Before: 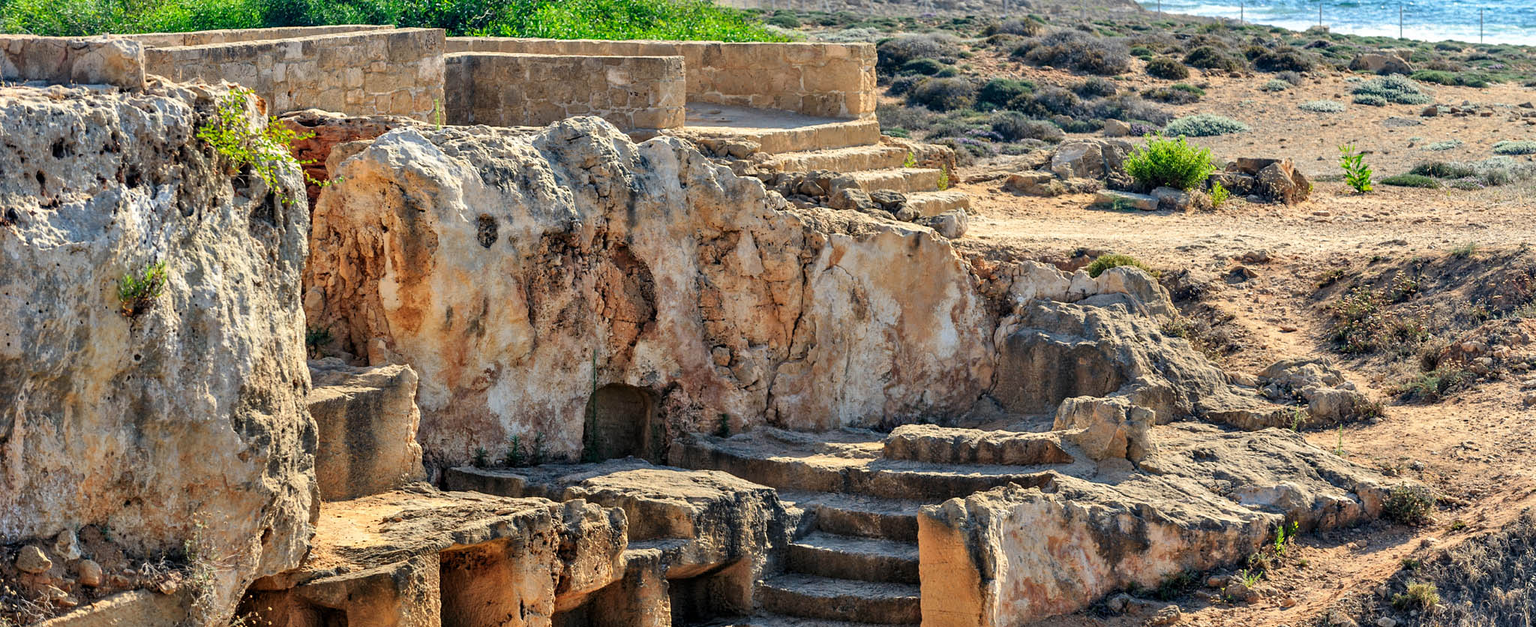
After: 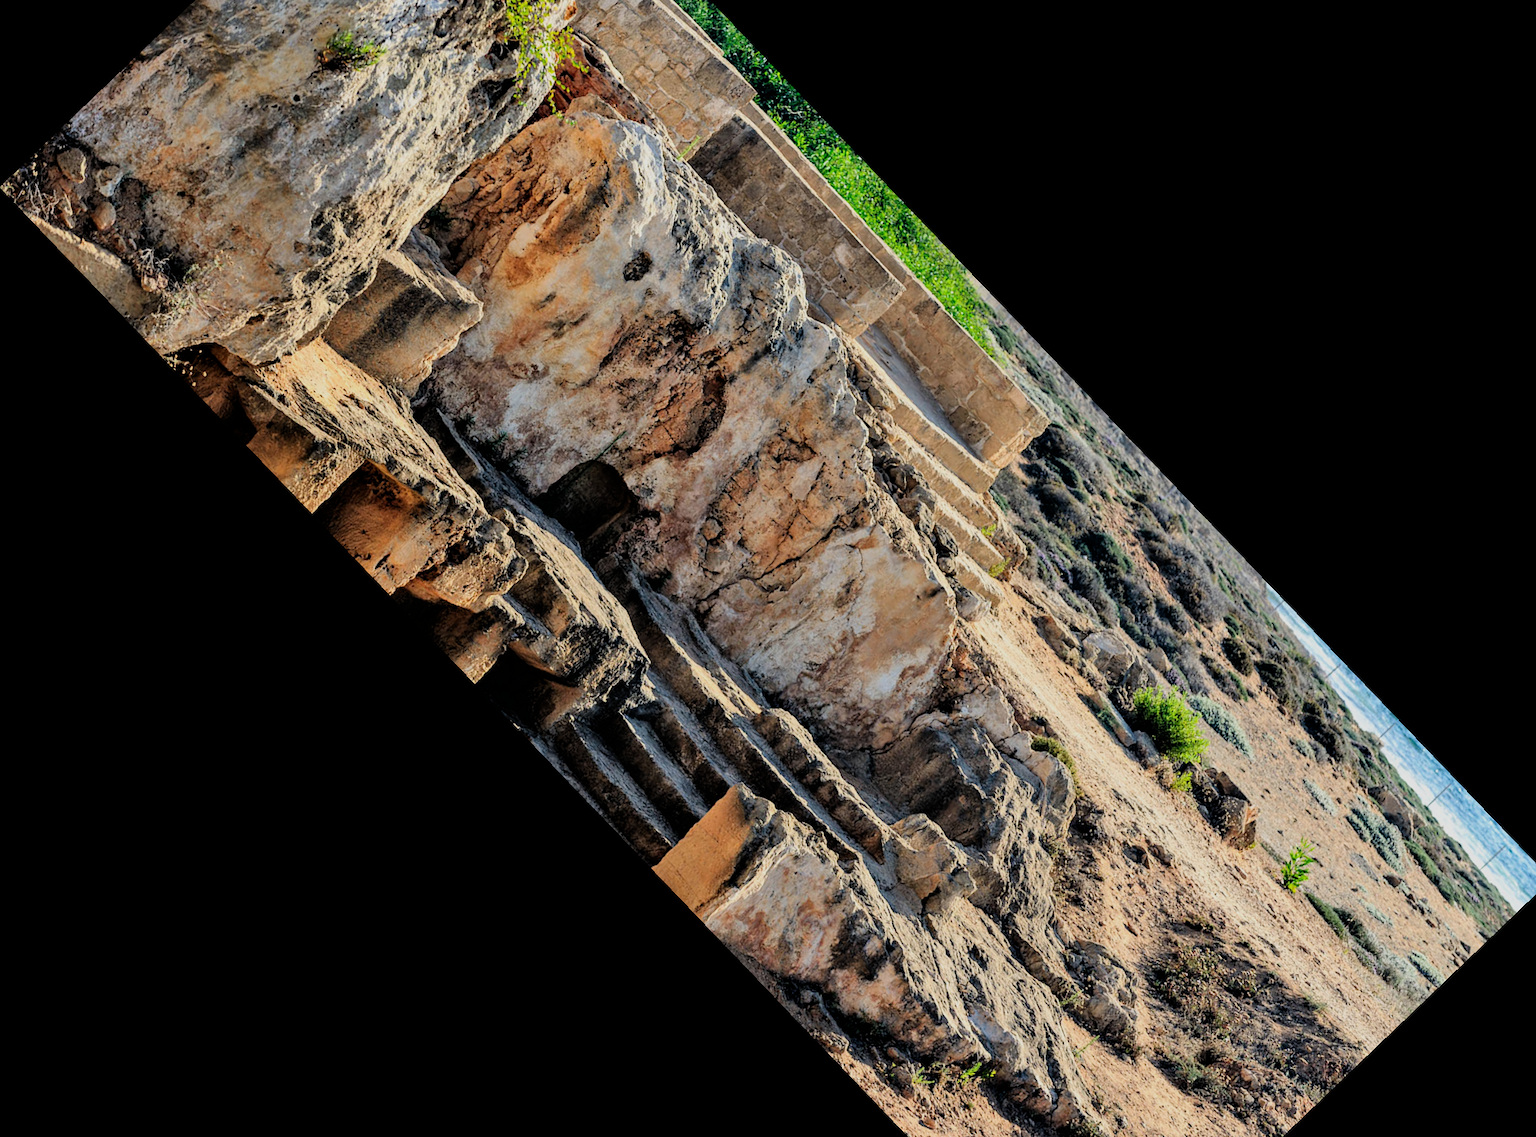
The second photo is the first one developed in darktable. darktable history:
crop and rotate: angle -46.26°, top 16.234%, right 0.912%, bottom 11.704%
filmic rgb: black relative exposure -5 EV, hardness 2.88, contrast 1.2
